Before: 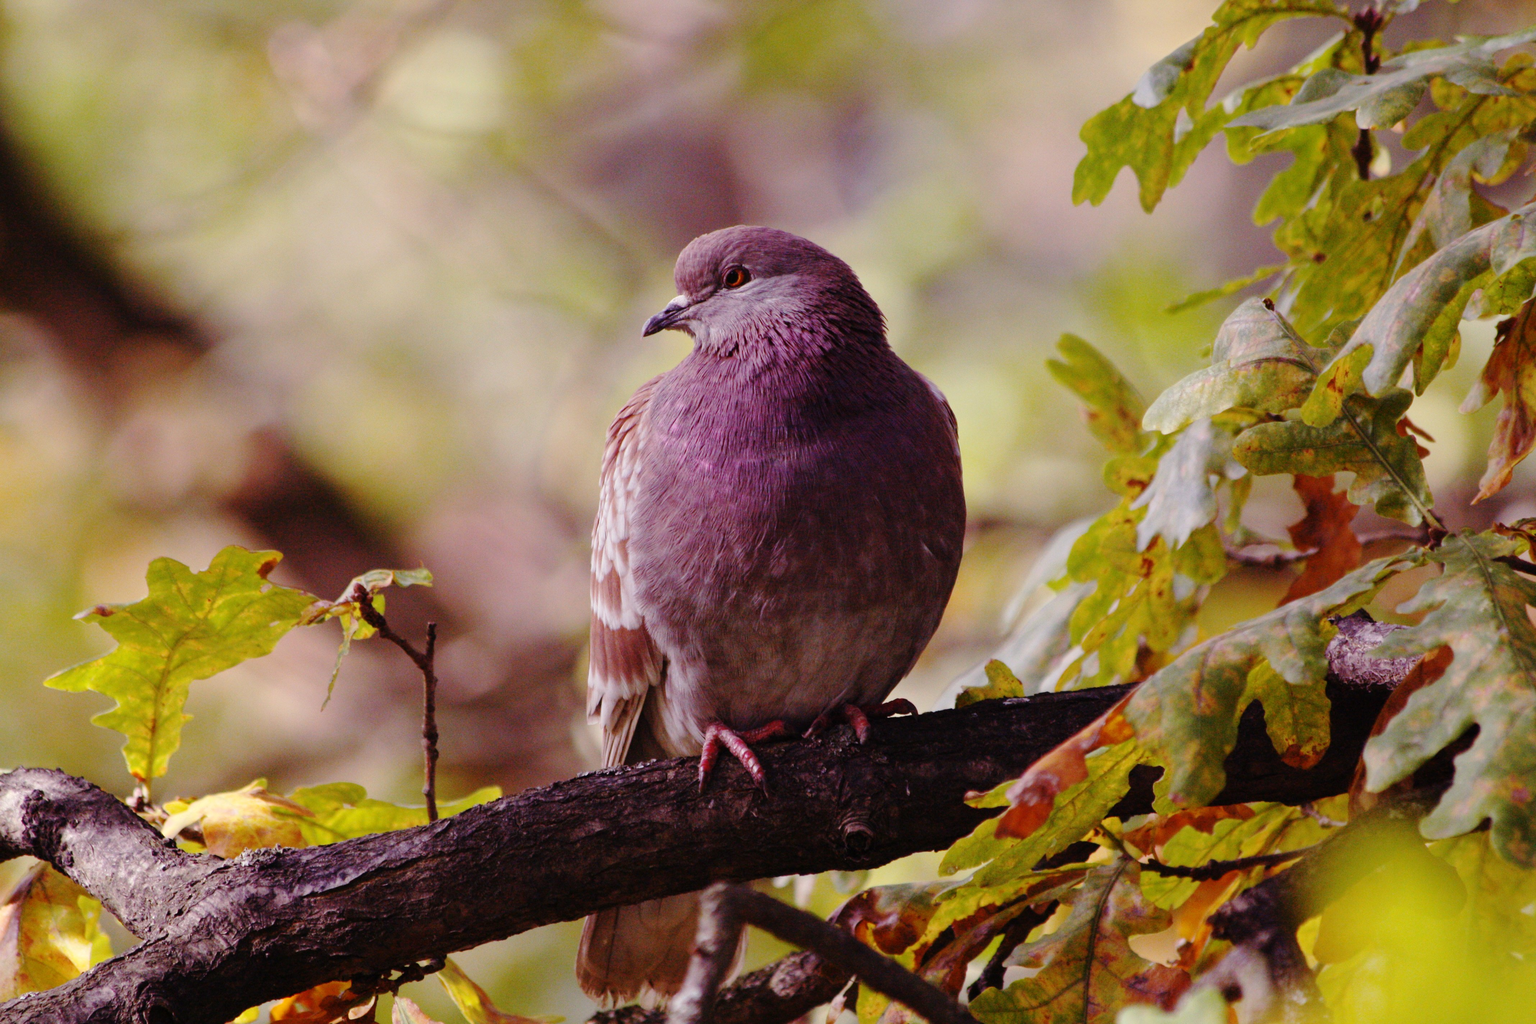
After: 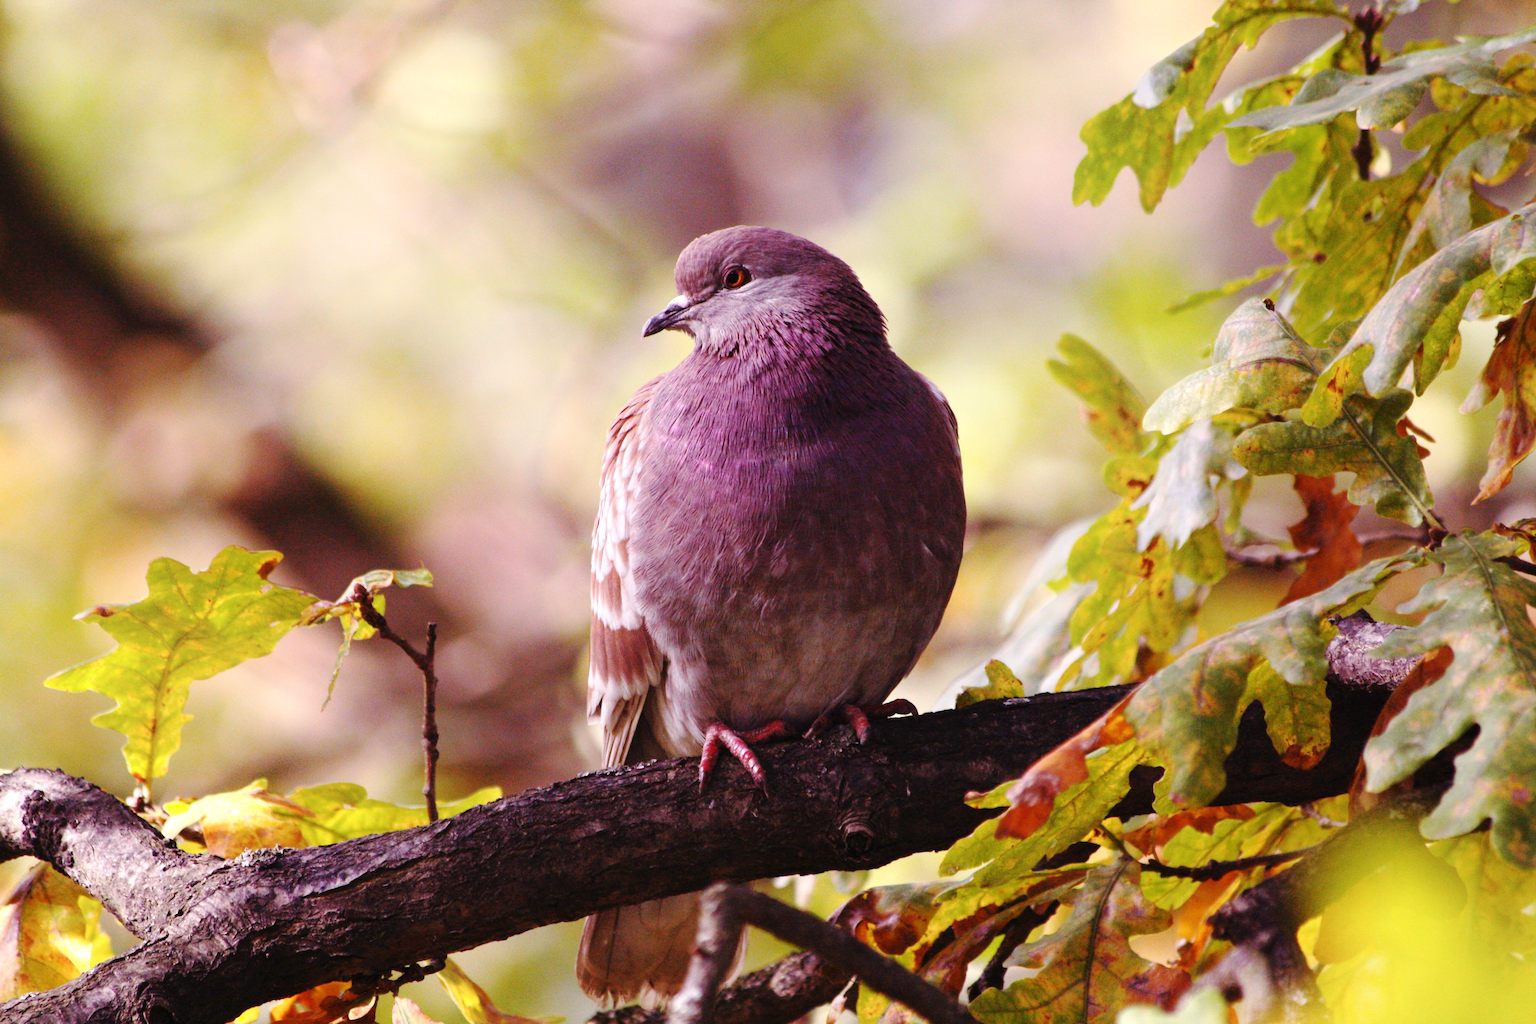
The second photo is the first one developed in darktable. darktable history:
shadows and highlights: shadows 1.34, highlights 41.62
exposure: black level correction 0, exposure 0.499 EV, compensate highlight preservation false
tone equalizer: mask exposure compensation -0.485 EV
